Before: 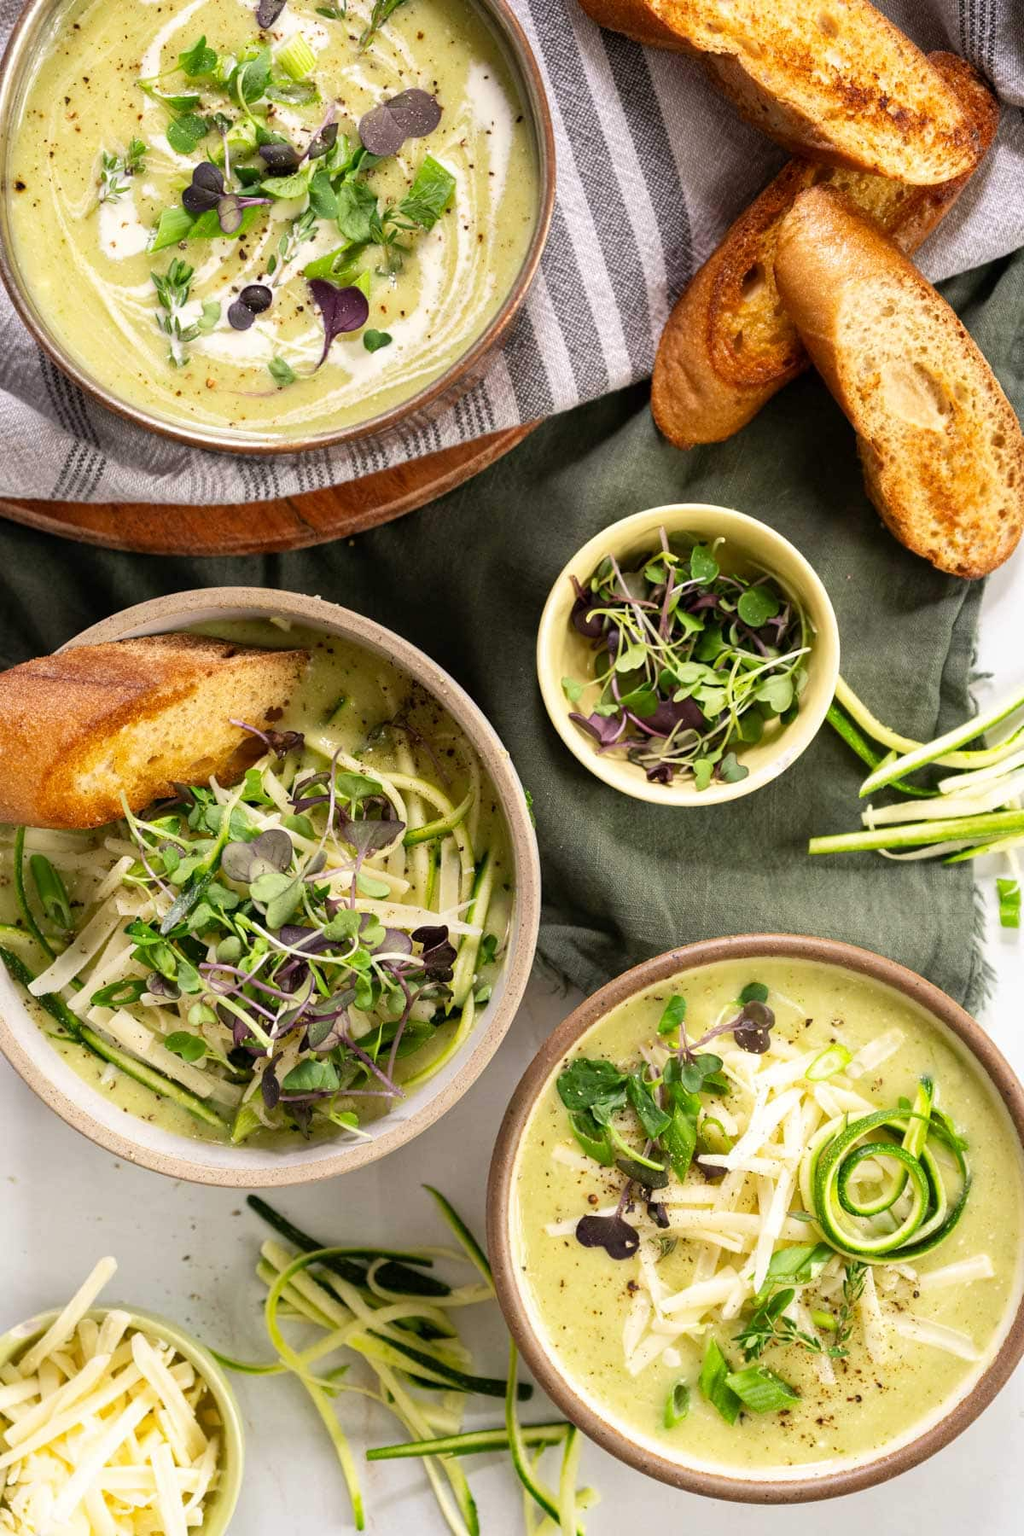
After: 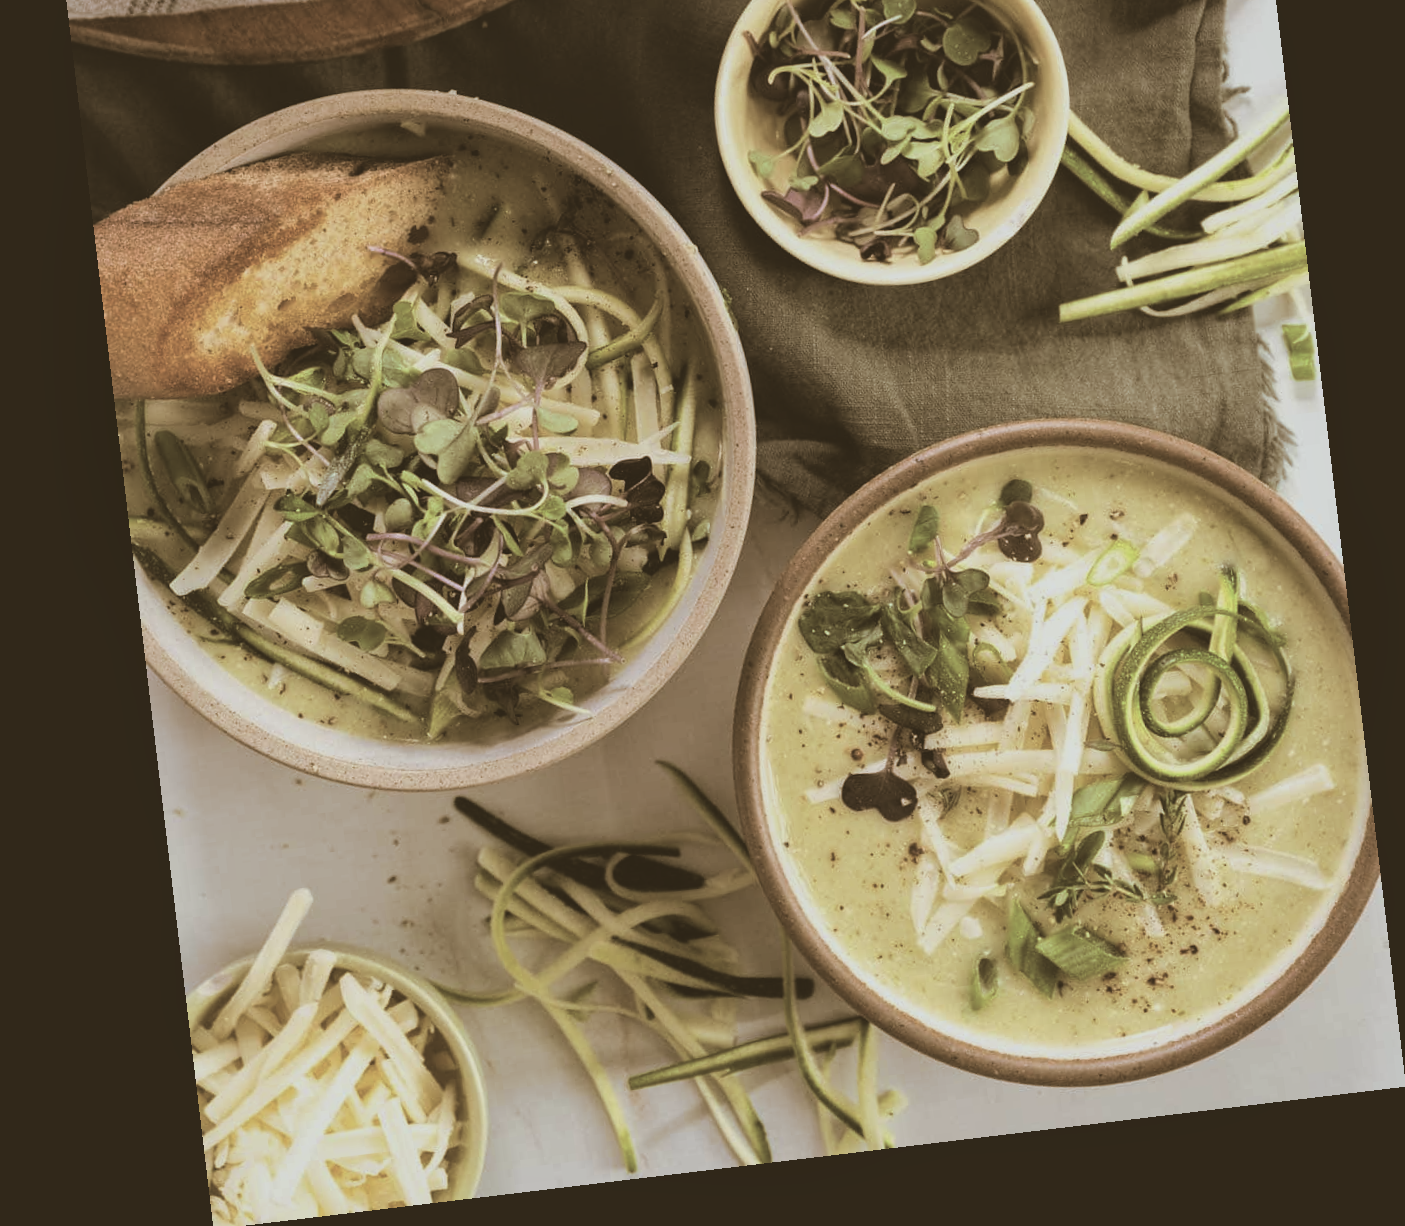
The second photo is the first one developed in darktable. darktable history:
exposure: black level correction -0.036, exposure -0.497 EV, compensate highlight preservation false
local contrast: mode bilateral grid, contrast 20, coarseness 50, detail 120%, midtone range 0.2
crop and rotate: top 36.435%
split-toning: shadows › hue 37.98°, highlights › hue 185.58°, balance -55.261
rotate and perspective: rotation -6.83°, automatic cropping off
color balance: lift [1, 0.994, 1.002, 1.006], gamma [0.957, 1.081, 1.016, 0.919], gain [0.97, 0.972, 1.01, 1.028], input saturation 91.06%, output saturation 79.8%
